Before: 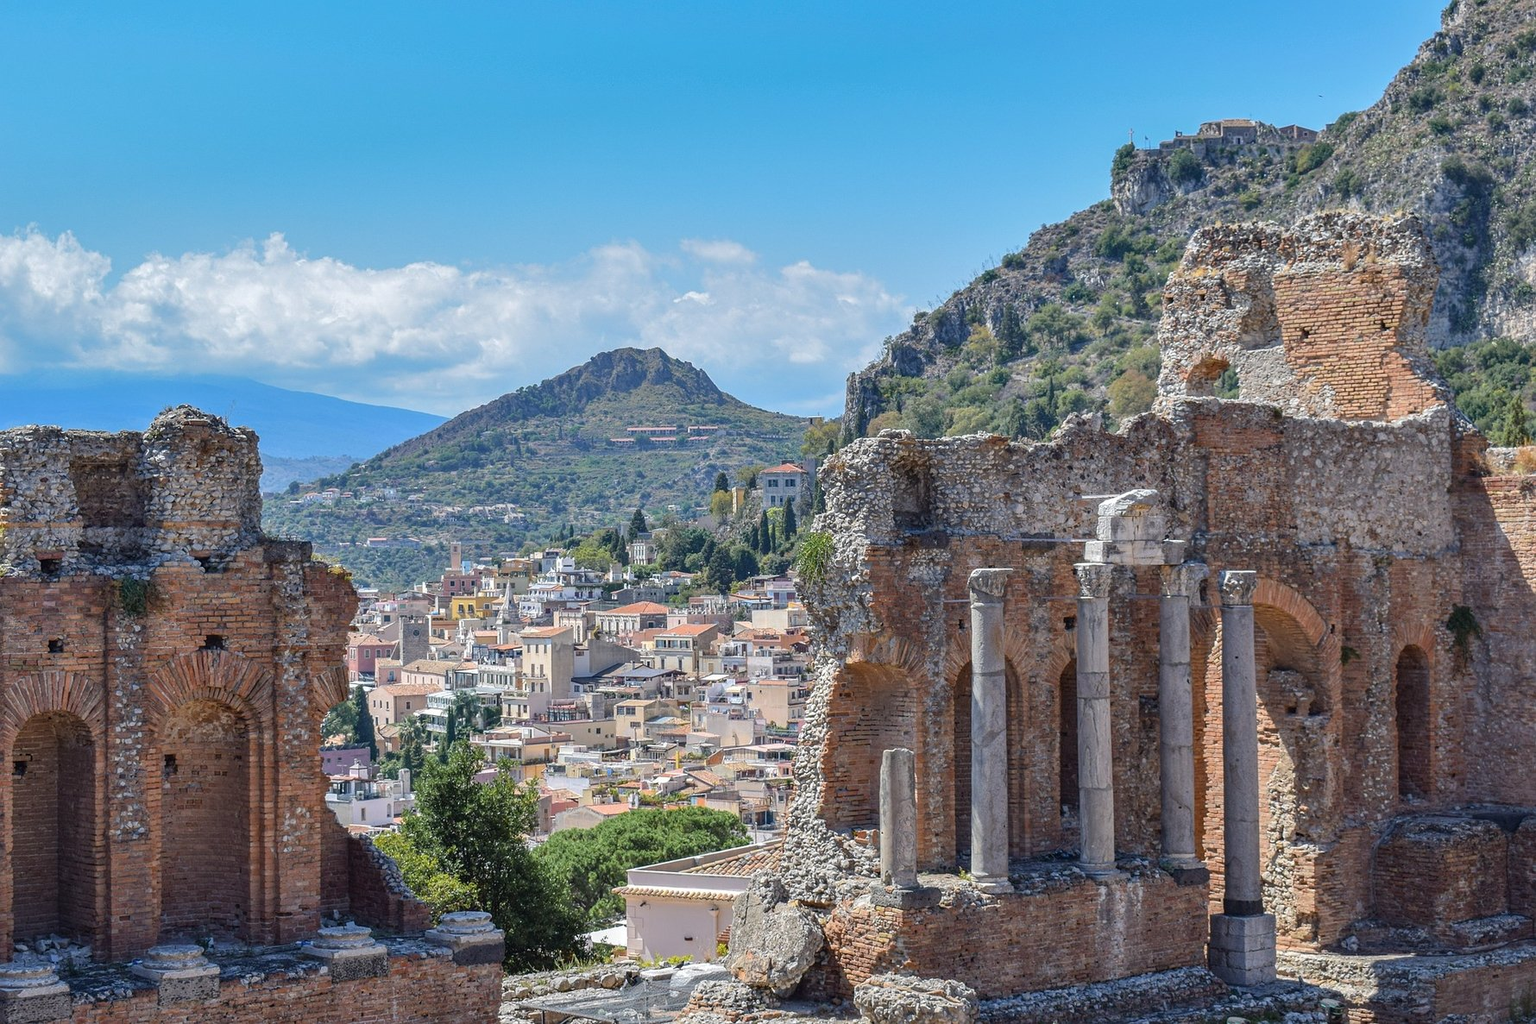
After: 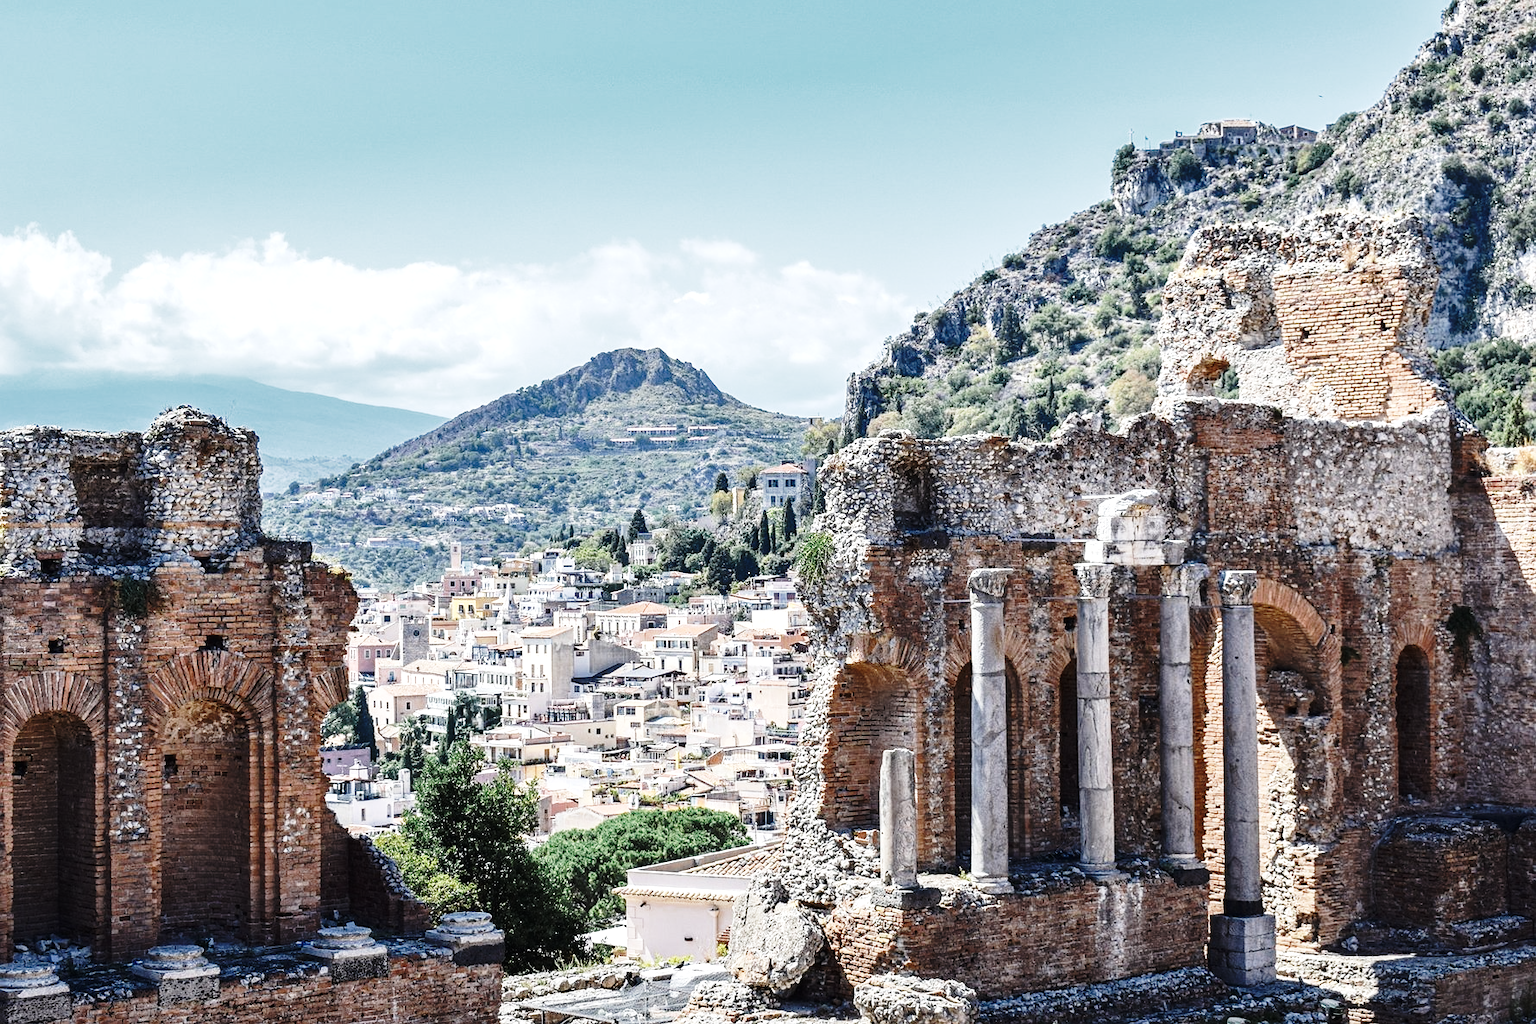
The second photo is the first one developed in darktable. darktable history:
graduated density: rotation -180°, offset 27.42
color zones: curves: ch0 [(0, 0.5) (0.125, 0.4) (0.25, 0.5) (0.375, 0.4) (0.5, 0.4) (0.625, 0.35) (0.75, 0.35) (0.875, 0.5)]; ch1 [(0, 0.35) (0.125, 0.45) (0.25, 0.35) (0.375, 0.35) (0.5, 0.35) (0.625, 0.35) (0.75, 0.45) (0.875, 0.35)]; ch2 [(0, 0.6) (0.125, 0.5) (0.25, 0.5) (0.375, 0.6) (0.5, 0.6) (0.625, 0.5) (0.75, 0.5) (0.875, 0.5)]
tone equalizer: -8 EV -1.08 EV, -7 EV -1.01 EV, -6 EV -0.867 EV, -5 EV -0.578 EV, -3 EV 0.578 EV, -2 EV 0.867 EV, -1 EV 1.01 EV, +0 EV 1.08 EV, edges refinement/feathering 500, mask exposure compensation -1.57 EV, preserve details no
base curve: curves: ch0 [(0, 0) (0.028, 0.03) (0.121, 0.232) (0.46, 0.748) (0.859, 0.968) (1, 1)], preserve colors none
